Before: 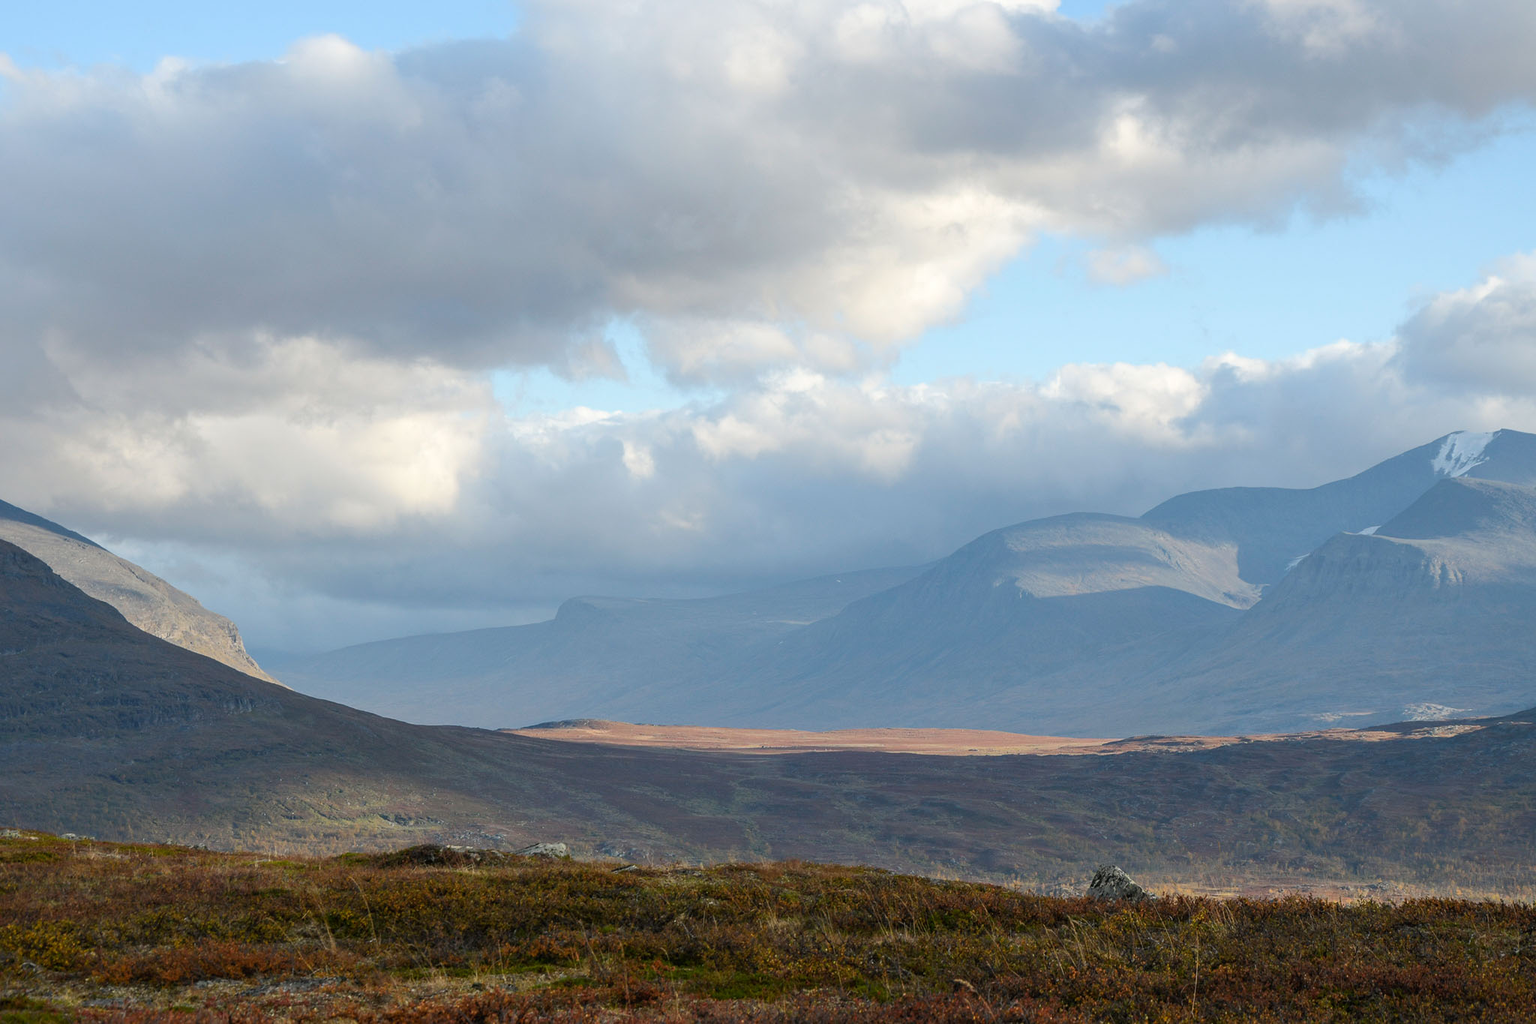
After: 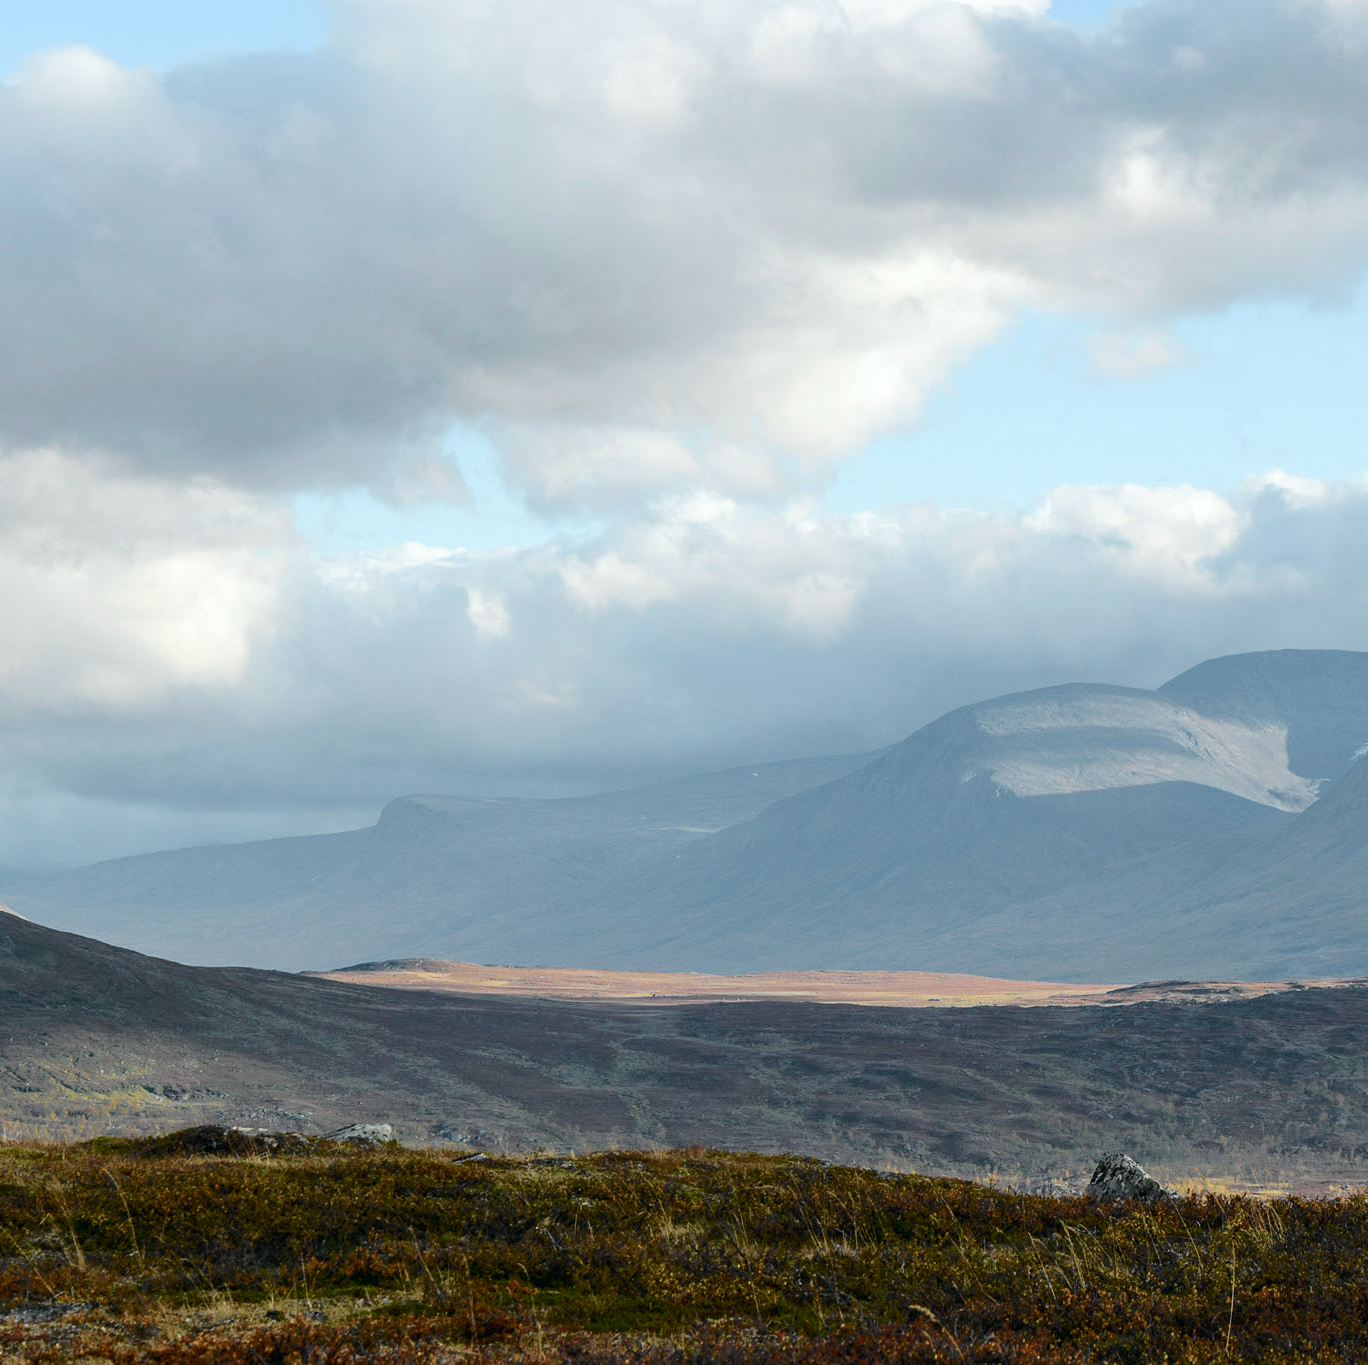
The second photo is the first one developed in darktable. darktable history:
tone curve: curves: ch0 [(0, 0) (0.081, 0.044) (0.185, 0.13) (0.283, 0.238) (0.416, 0.449) (0.495, 0.524) (0.686, 0.743) (0.826, 0.865) (0.978, 0.988)]; ch1 [(0, 0) (0.147, 0.166) (0.321, 0.362) (0.371, 0.402) (0.423, 0.442) (0.479, 0.472) (0.505, 0.497) (0.521, 0.506) (0.551, 0.537) (0.586, 0.574) (0.625, 0.618) (0.68, 0.681) (1, 1)]; ch2 [(0, 0) (0.346, 0.362) (0.404, 0.427) (0.502, 0.495) (0.531, 0.513) (0.547, 0.533) (0.582, 0.596) (0.629, 0.631) (0.717, 0.678) (1, 1)], color space Lab, independent channels, preserve colors none
crop and rotate: left 17.732%, right 15.423%
